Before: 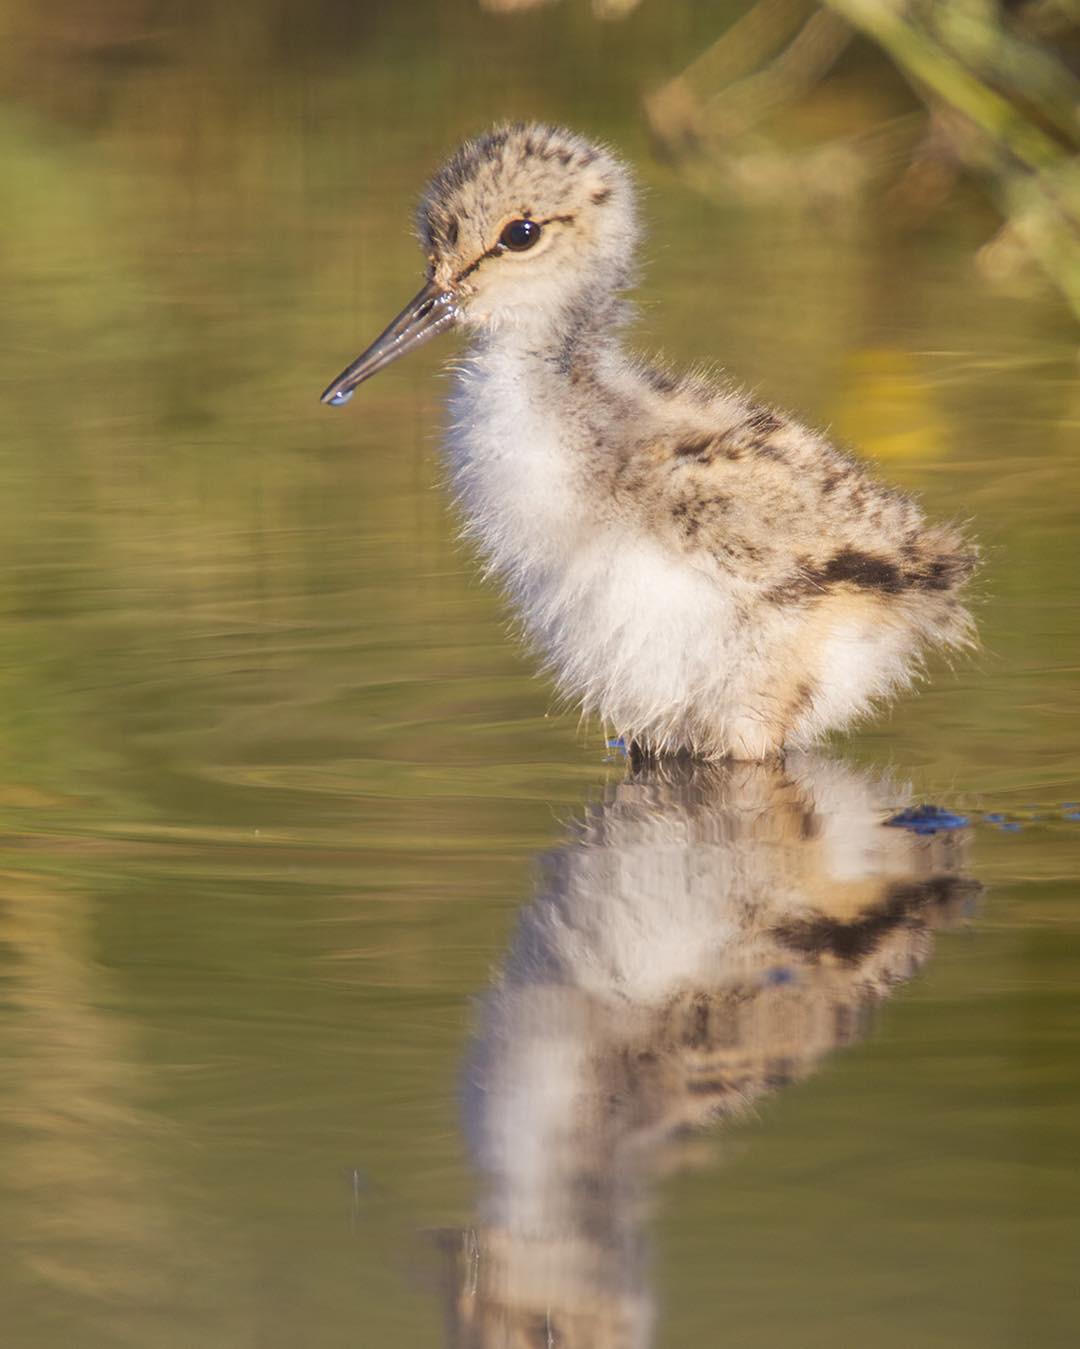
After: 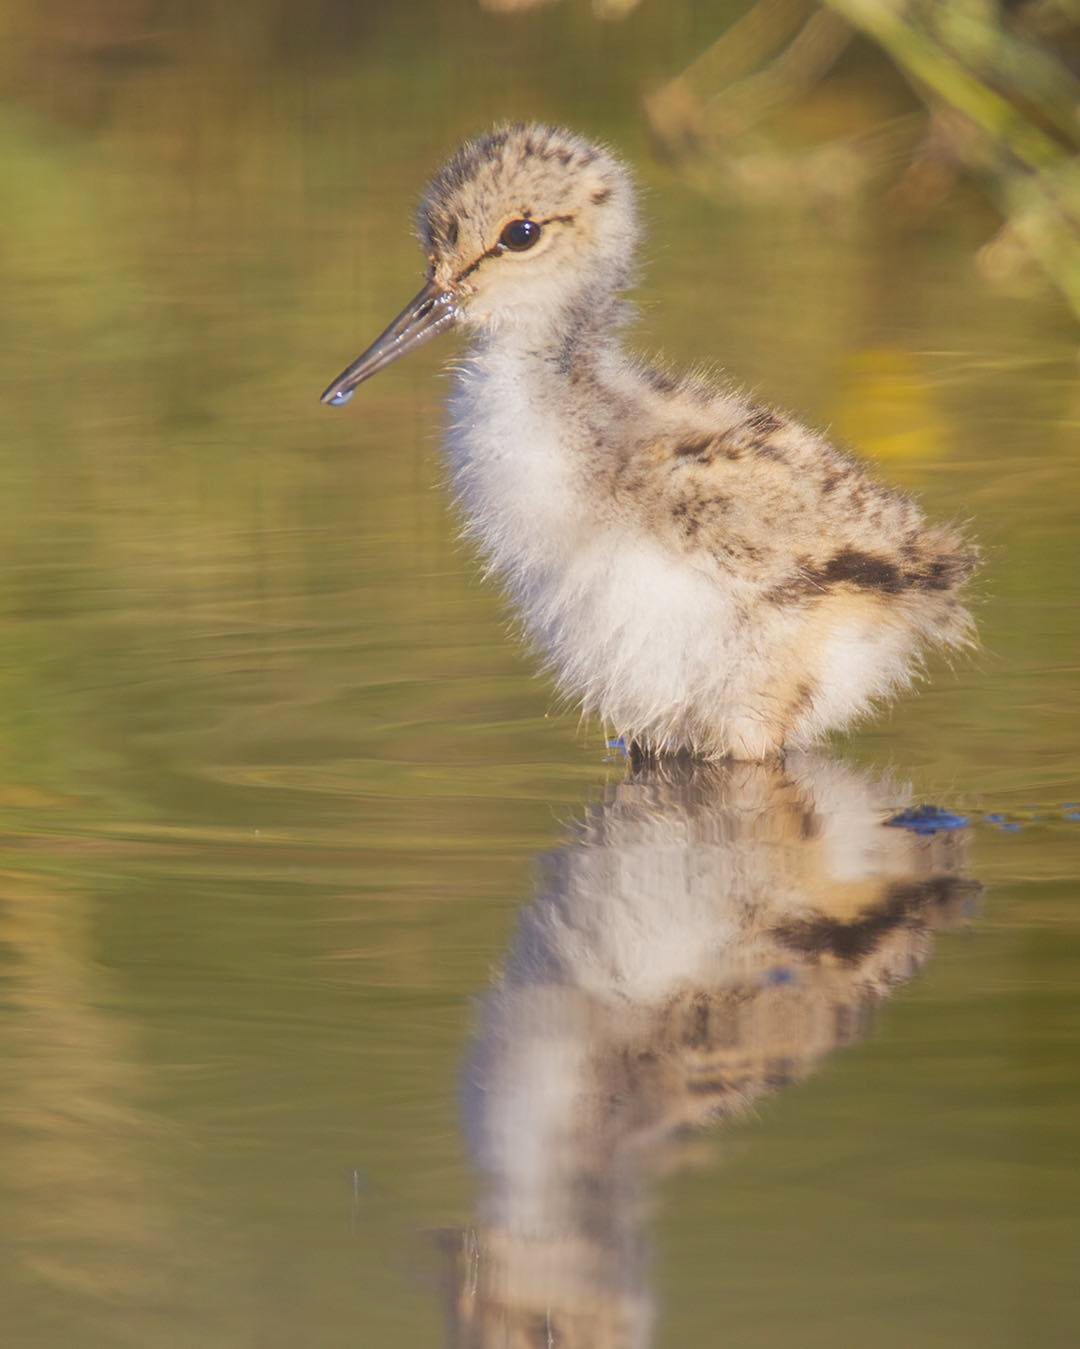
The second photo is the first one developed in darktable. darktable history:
local contrast: highlights 67%, shadows 64%, detail 81%, midtone range 0.332
exposure: exposure 0.128 EV, compensate exposure bias true, compensate highlight preservation false
